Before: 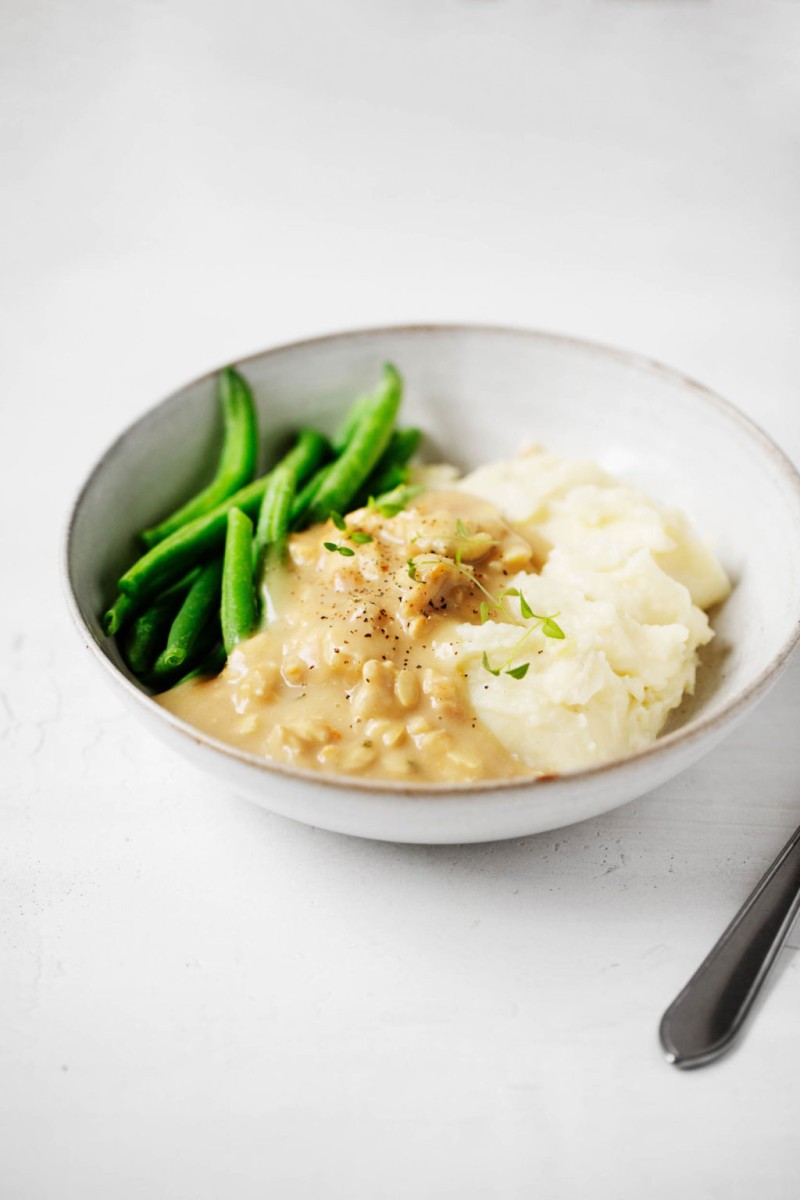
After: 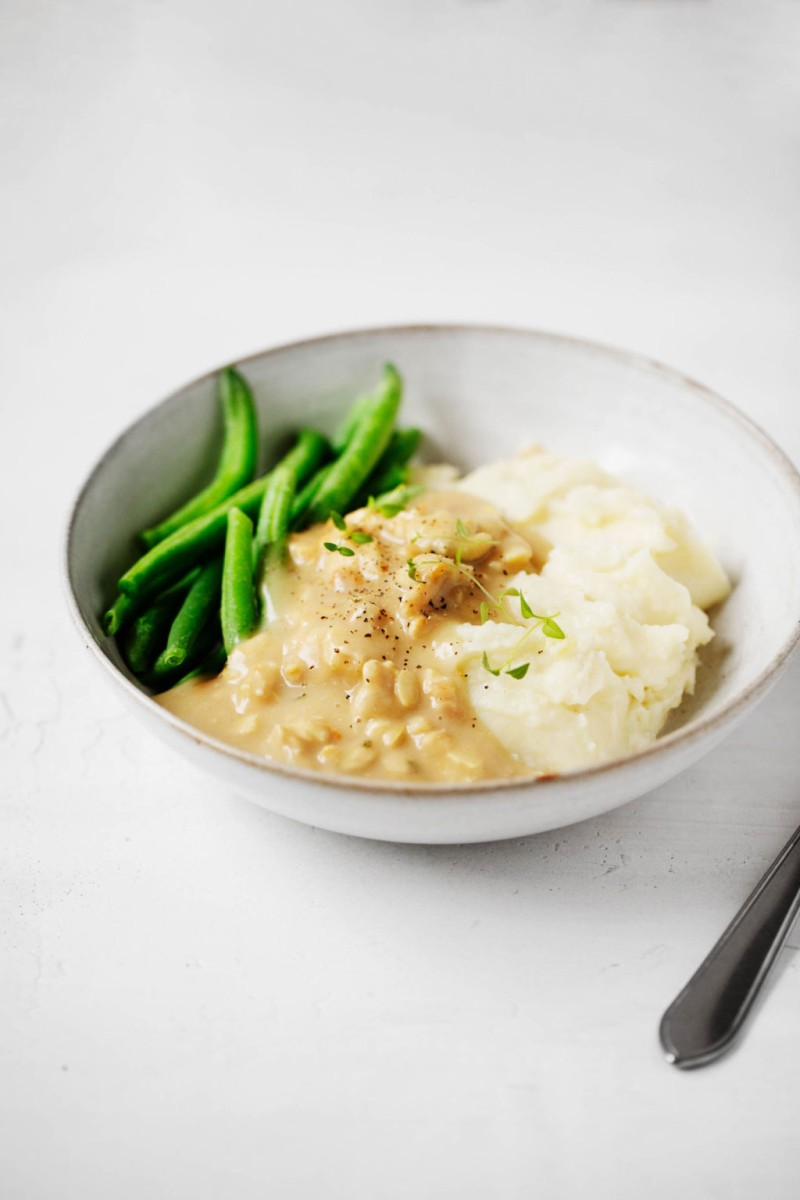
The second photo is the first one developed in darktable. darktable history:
rotate and perspective: crop left 0, crop top 0
exposure: exposure -0.04 EV, compensate highlight preservation false
